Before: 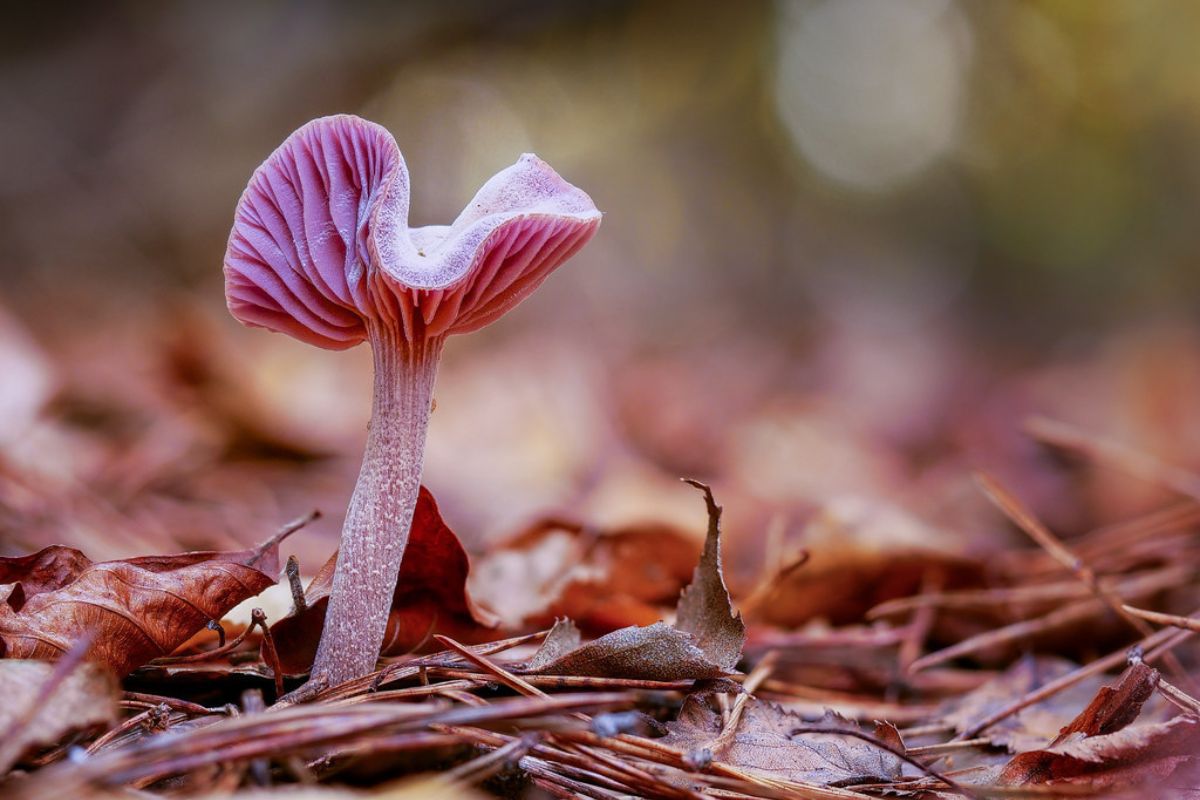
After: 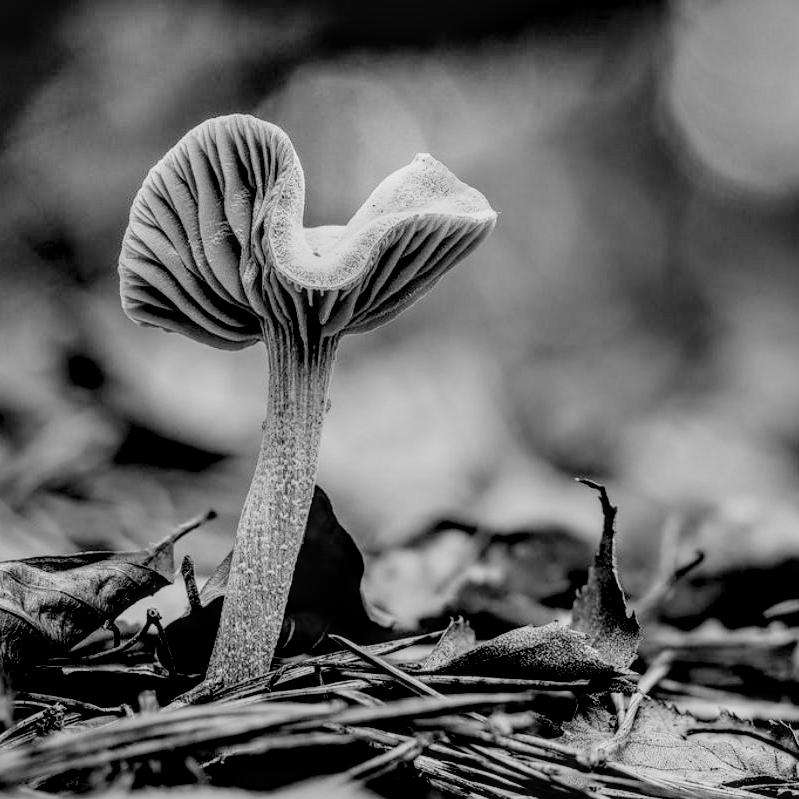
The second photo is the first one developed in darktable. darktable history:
shadows and highlights: white point adjustment 1, soften with gaussian
contrast brightness saturation: contrast -0.1, saturation -0.1
monochrome: a -6.99, b 35.61, size 1.4
filmic rgb: black relative exposure -2.85 EV, white relative exposure 4.56 EV, hardness 1.77, contrast 1.25, preserve chrominance no, color science v5 (2021)
crop and rotate: left 8.786%, right 24.548%
levels: levels [0, 0.499, 1]
local contrast: detail 160%
color correction: highlights a* -2.73, highlights b* -2.09, shadows a* 2.41, shadows b* 2.73
